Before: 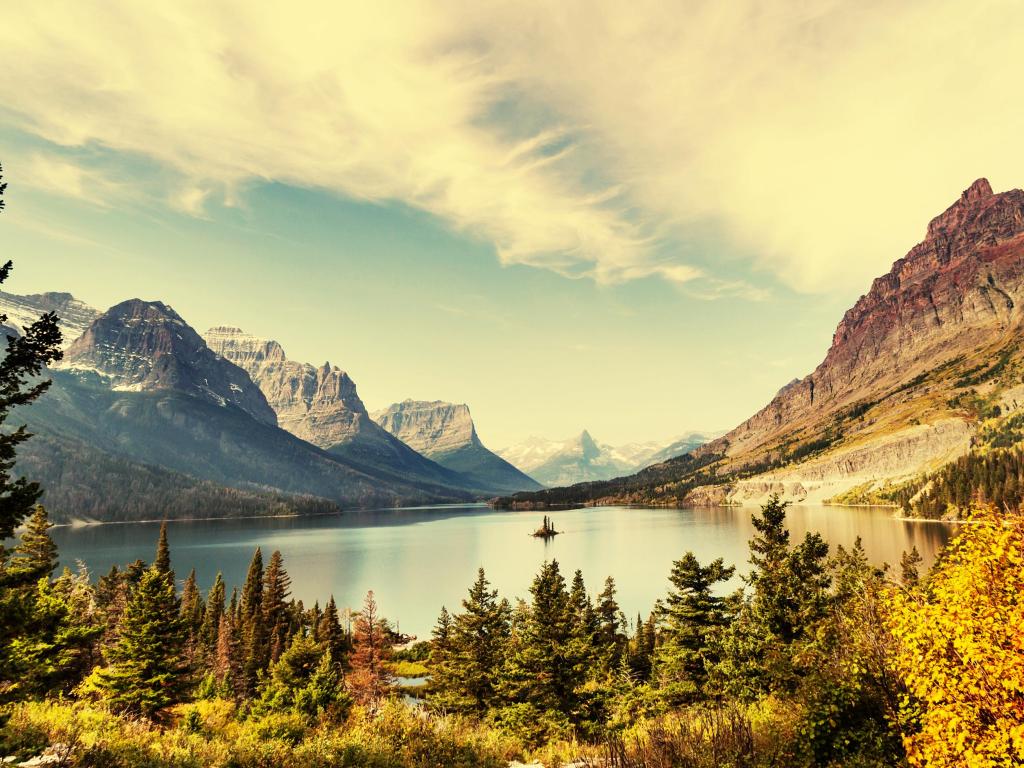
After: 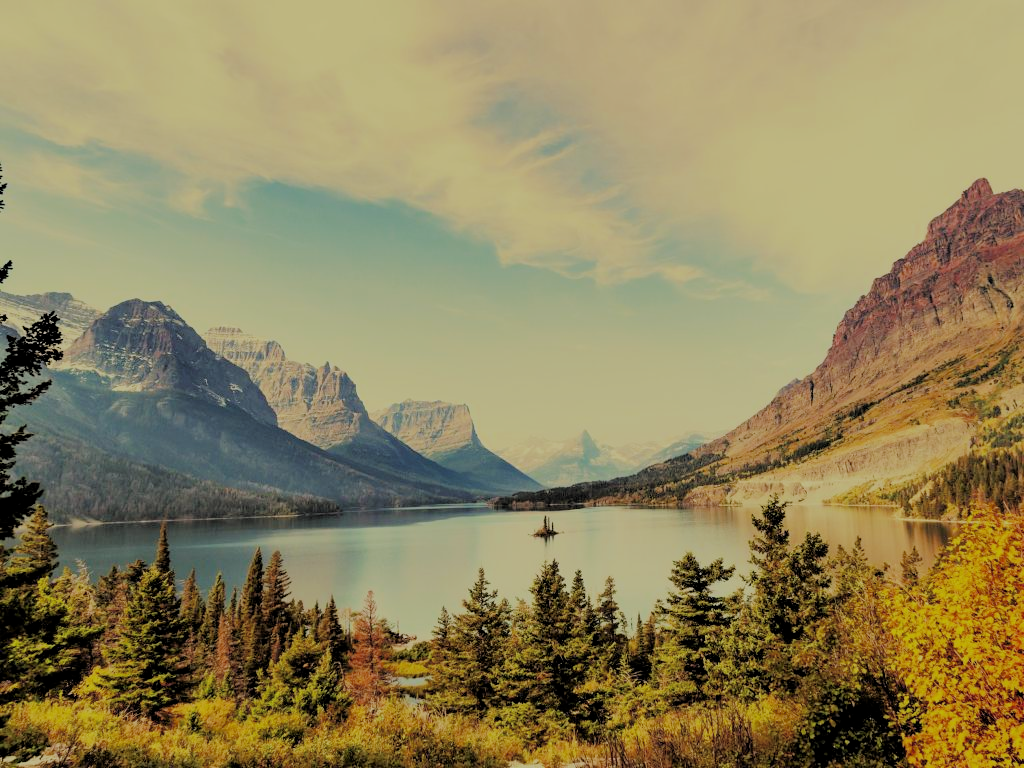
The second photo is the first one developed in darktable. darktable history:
filmic rgb: middle gray luminance 3.54%, black relative exposure -6.03 EV, white relative exposure 6.35 EV, dynamic range scaling 22.36%, target black luminance 0%, hardness 2.3, latitude 45.37%, contrast 0.775, highlights saturation mix 99.59%, shadows ↔ highlights balance 0.169%
